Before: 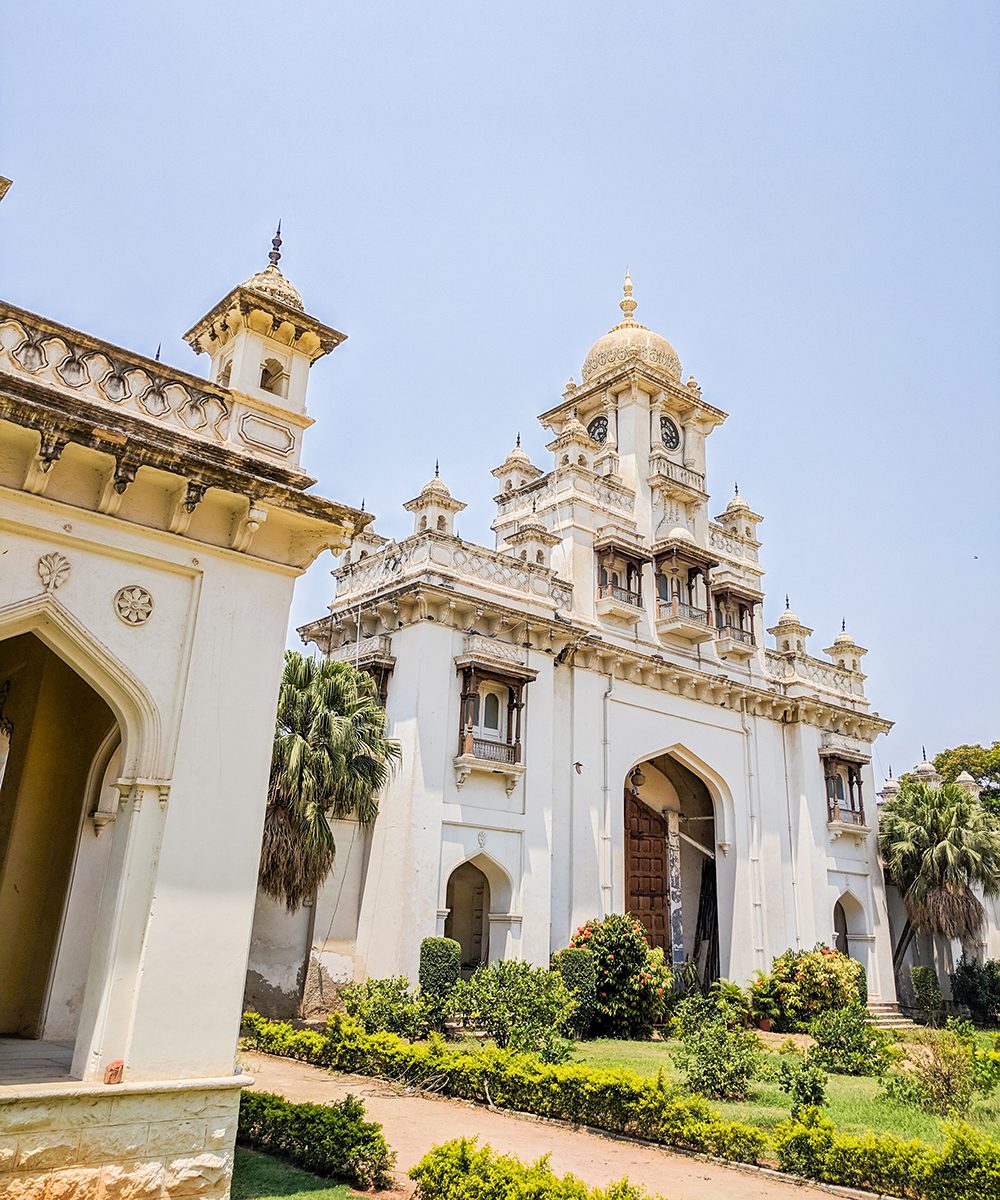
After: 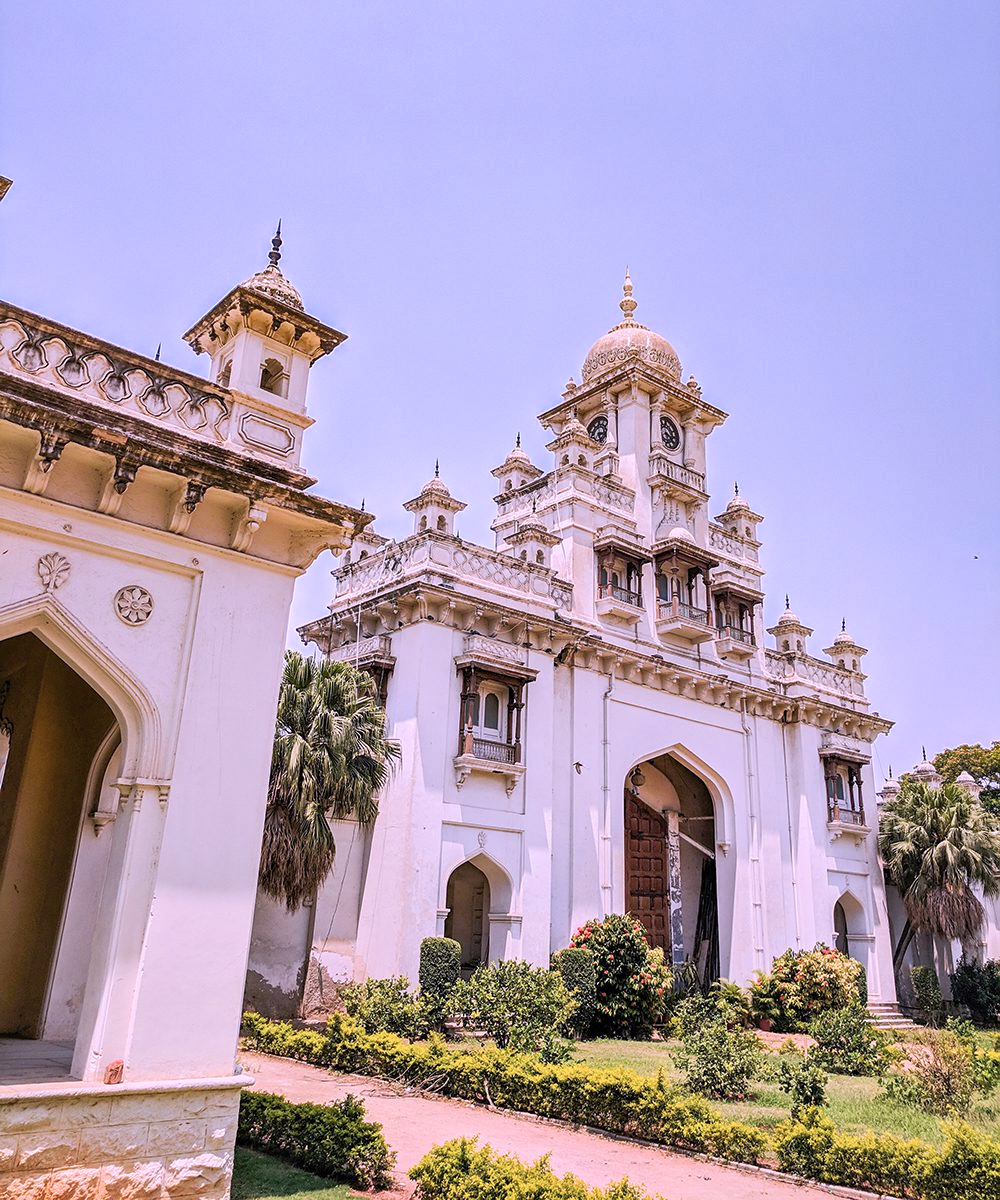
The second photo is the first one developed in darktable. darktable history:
color correction: highlights a* 15.46, highlights b* -20.56
shadows and highlights: radius 133.83, soften with gaussian
